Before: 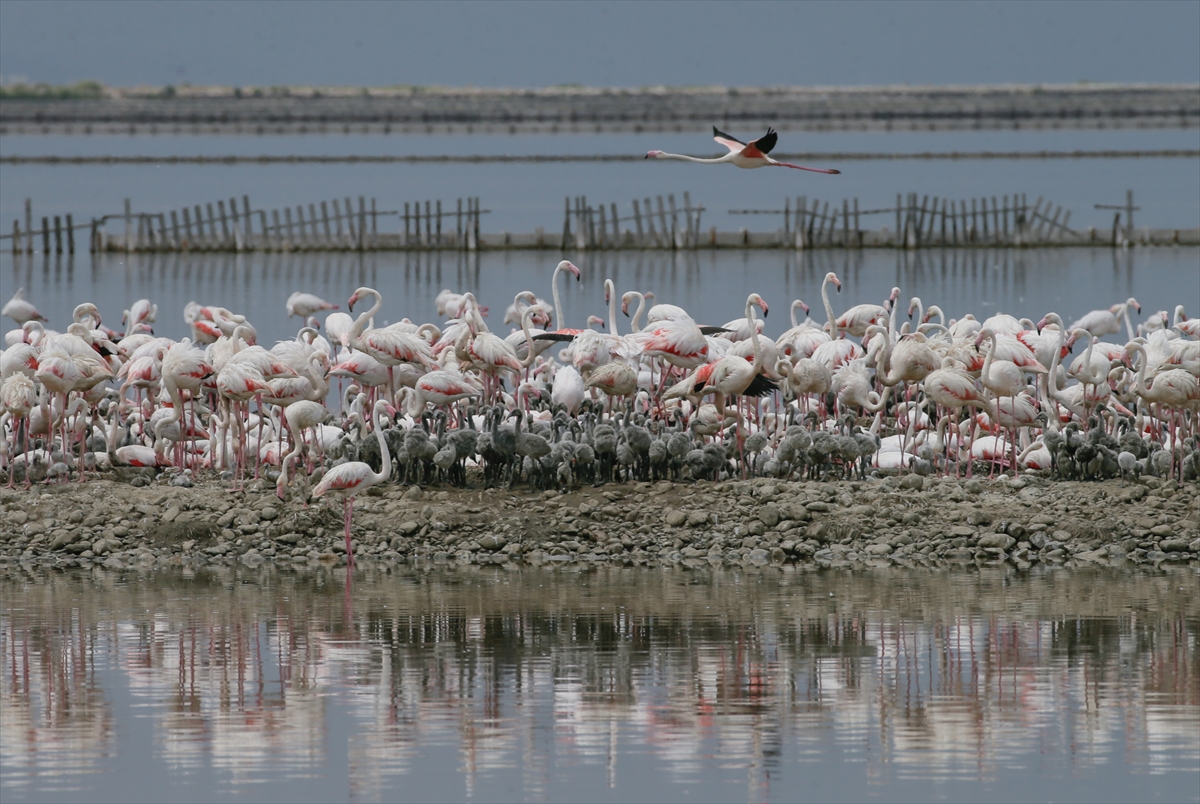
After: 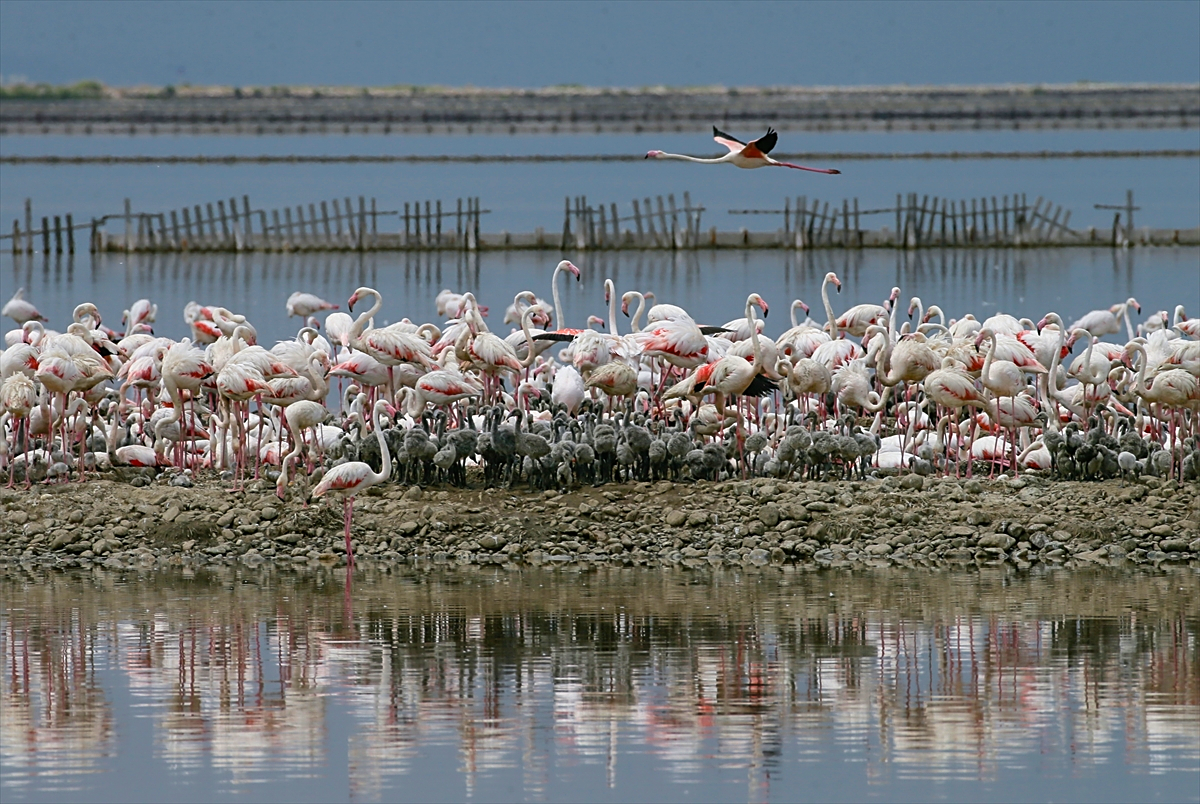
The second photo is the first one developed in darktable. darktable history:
color balance rgb: linear chroma grading › global chroma 50%, perceptual saturation grading › global saturation 2.34%, global vibrance 6.64%, contrast 12.71%, saturation formula JzAzBz (2021)
color zones: curves: ch0 [(0, 0.5) (0.143, 0.5) (0.286, 0.5) (0.429, 0.5) (0.571, 0.5) (0.714, 0.476) (0.857, 0.5) (1, 0.5)]; ch2 [(0, 0.5) (0.143, 0.5) (0.286, 0.5) (0.429, 0.5) (0.571, 0.5) (0.714, 0.487) (0.857, 0.5) (1, 0.5)]
sharpen: on, module defaults
